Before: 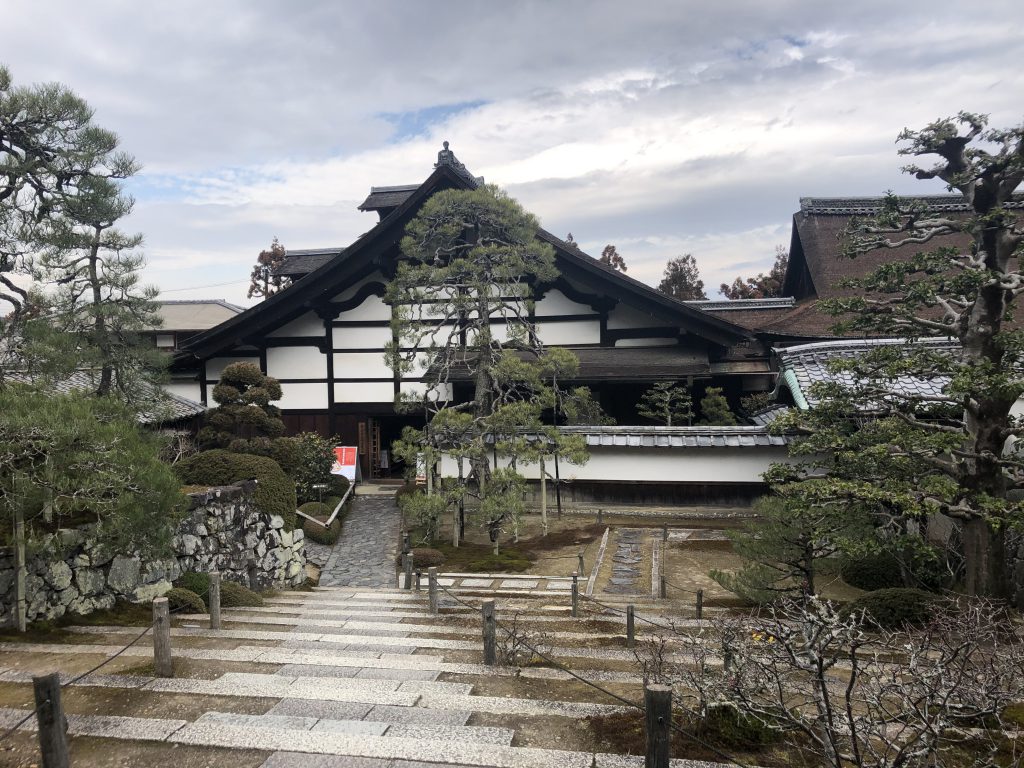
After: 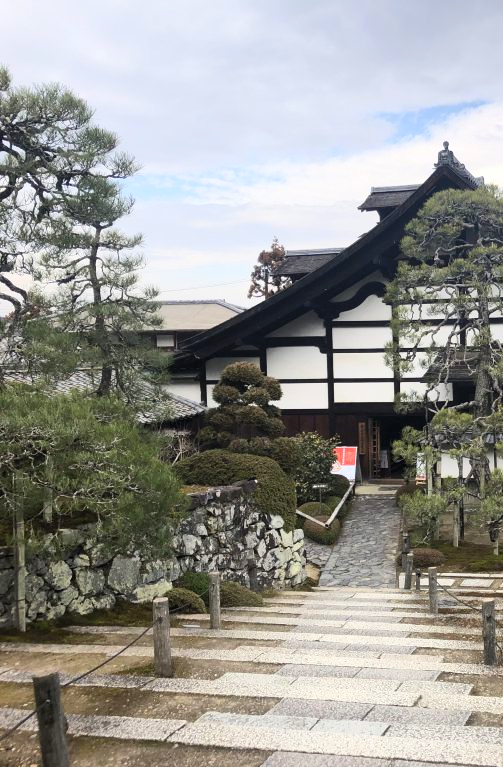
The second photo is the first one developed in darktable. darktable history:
crop and rotate: left 0%, top 0%, right 50.845%
contrast brightness saturation: contrast 0.2, brightness 0.16, saturation 0.22
